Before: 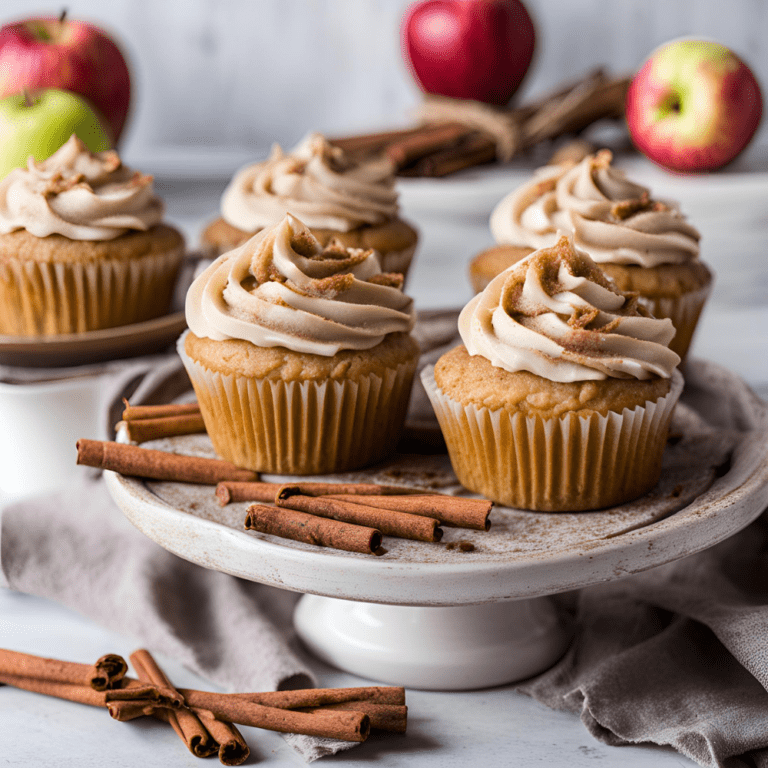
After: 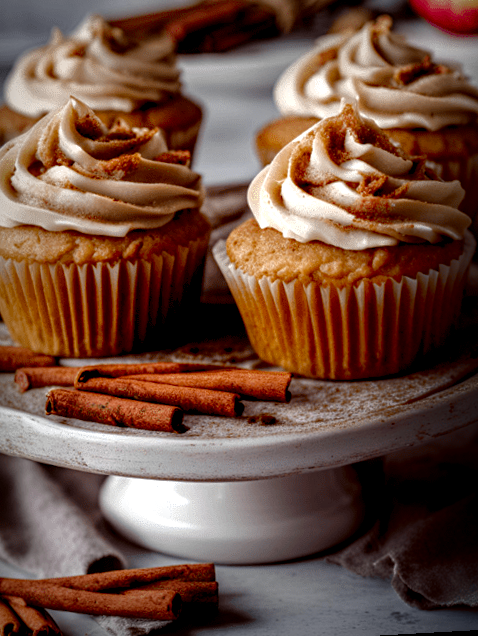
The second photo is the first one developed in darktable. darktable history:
rotate and perspective: rotation -3.18°, automatic cropping off
contrast brightness saturation: brightness -0.52
tone curve: curves: ch0 [(0, 0) (0.004, 0.008) (0.077, 0.156) (0.169, 0.29) (0.774, 0.774) (1, 1)], color space Lab, linked channels, preserve colors none
vignetting: fall-off start 53.2%, brightness -0.594, saturation 0, automatic ratio true, width/height ratio 1.313, shape 0.22, unbound false
crop and rotate: left 28.256%, top 17.734%, right 12.656%, bottom 3.573%
rgb levels: levels [[0.01, 0.419, 0.839], [0, 0.5, 1], [0, 0.5, 1]]
local contrast: highlights 35%, detail 135%
shadows and highlights: shadows -88.03, highlights -35.45, shadows color adjustment 99.15%, highlights color adjustment 0%, soften with gaussian
